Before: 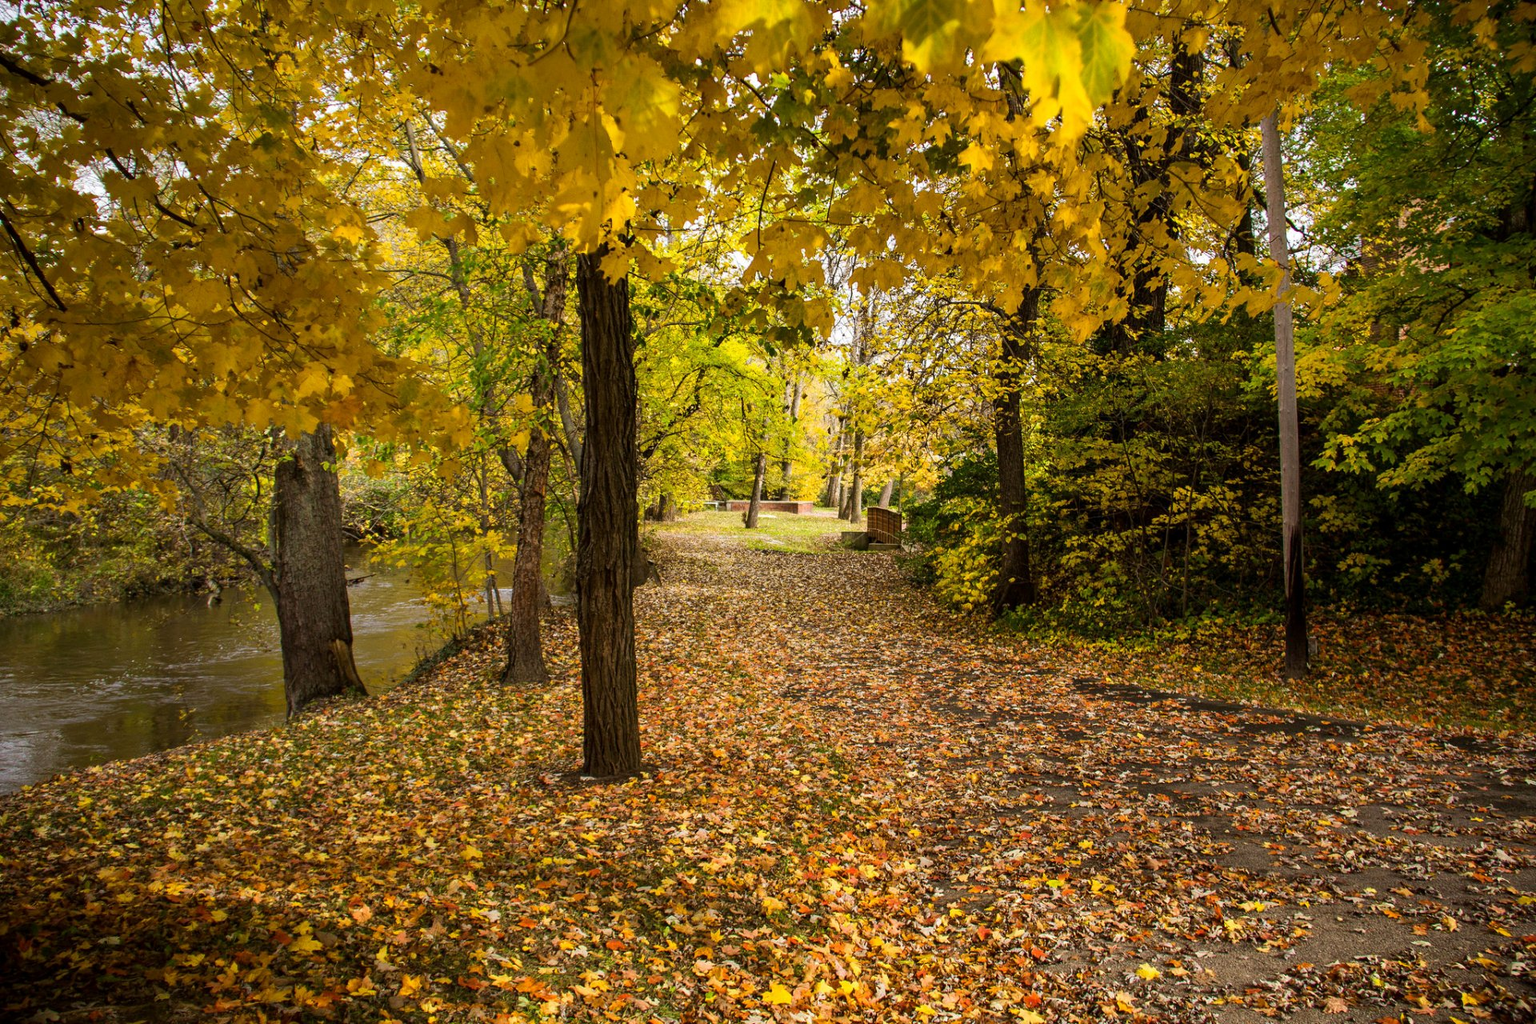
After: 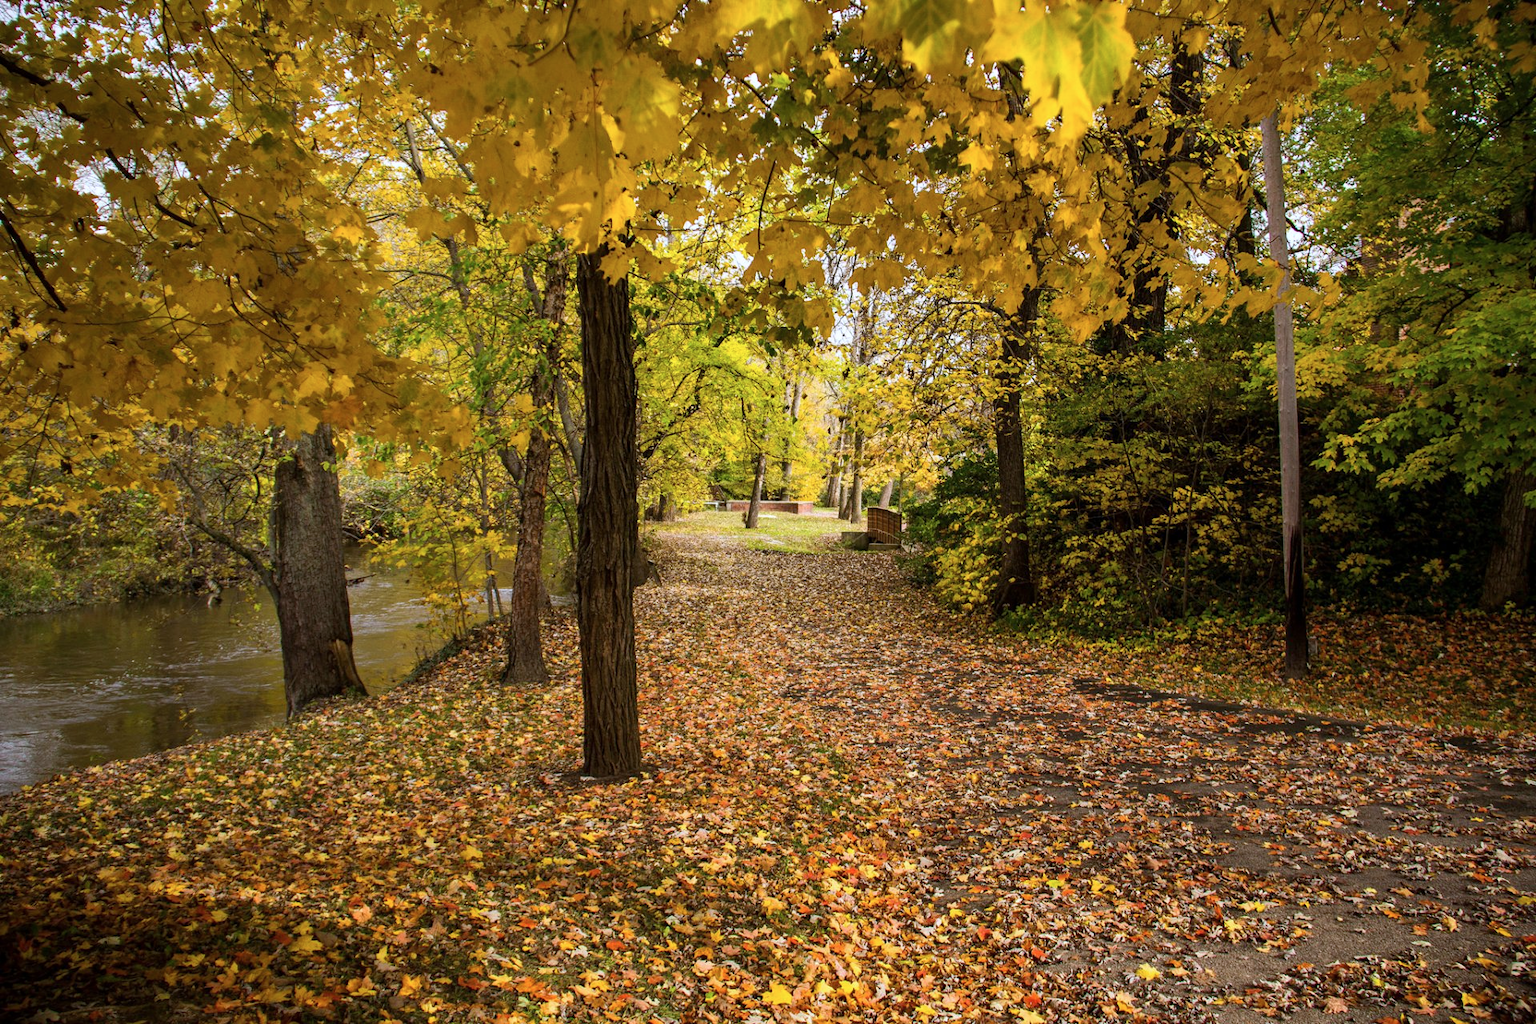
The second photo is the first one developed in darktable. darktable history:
color correction: highlights a* -0.635, highlights b* -9.18
